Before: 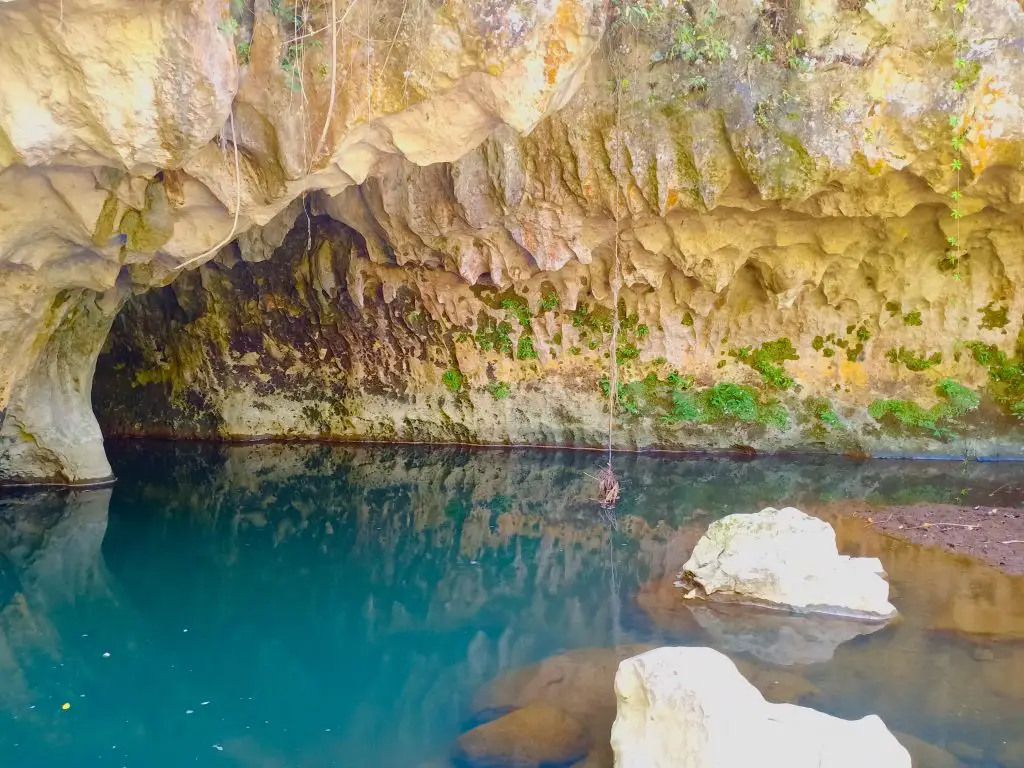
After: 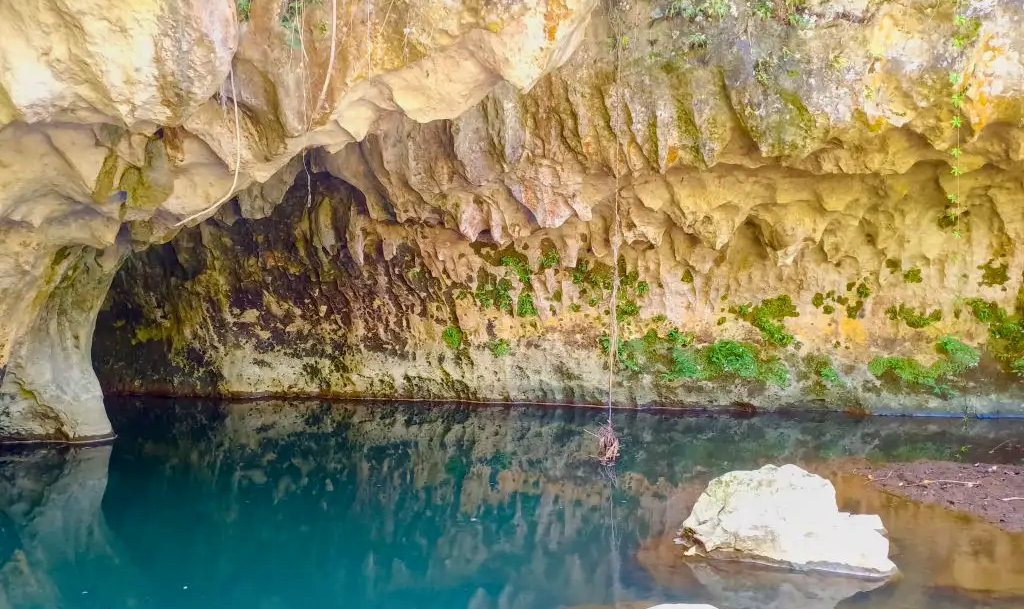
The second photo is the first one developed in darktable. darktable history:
local contrast: on, module defaults
crop and rotate: top 5.667%, bottom 14.937%
